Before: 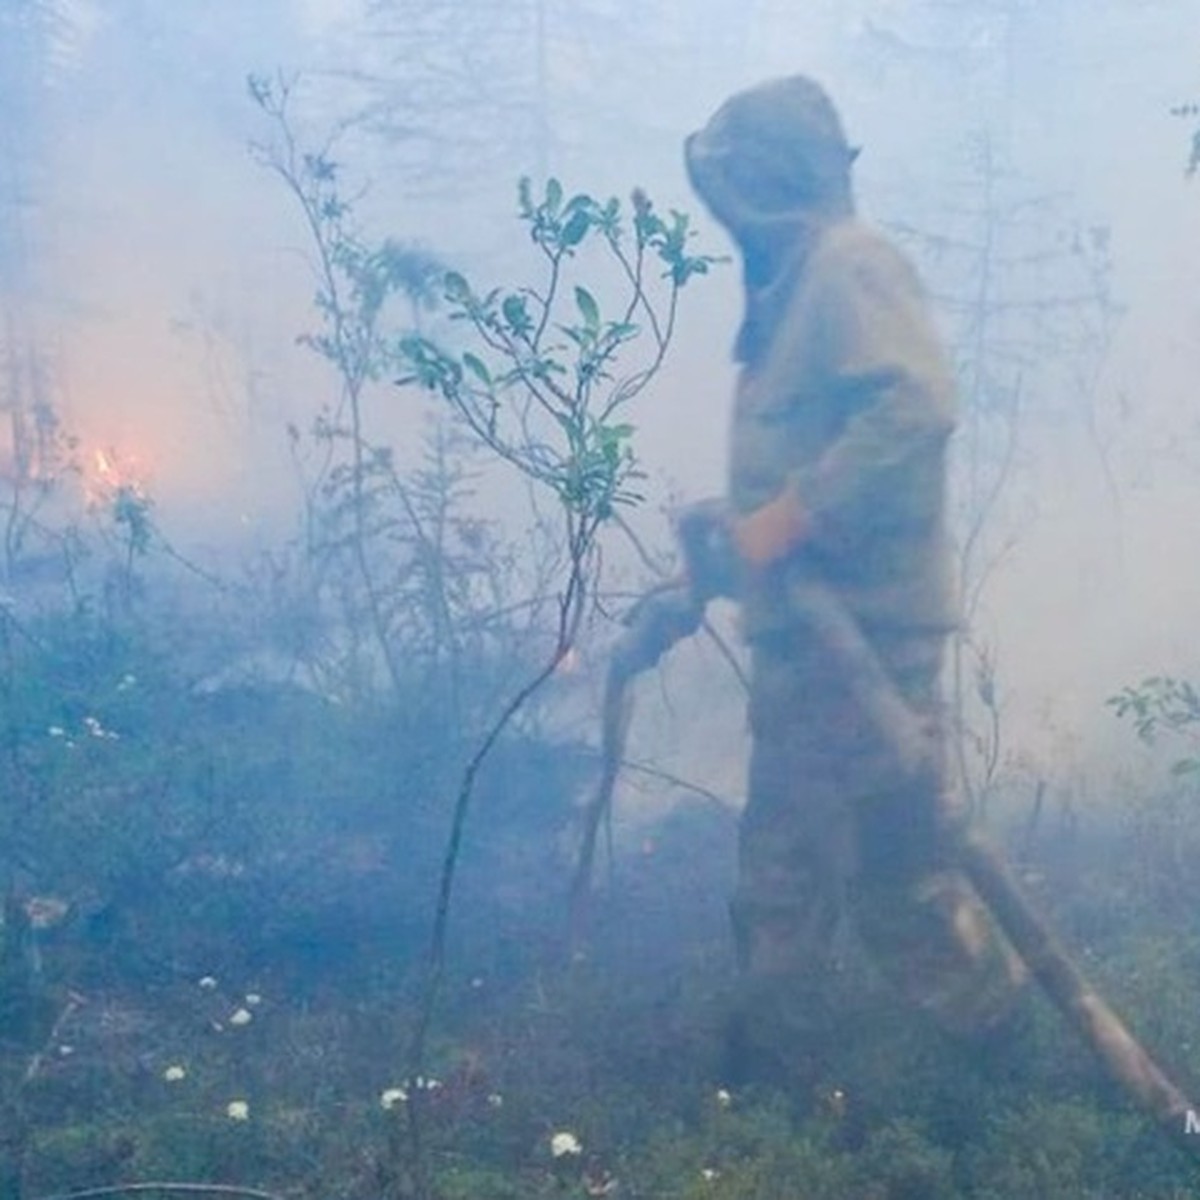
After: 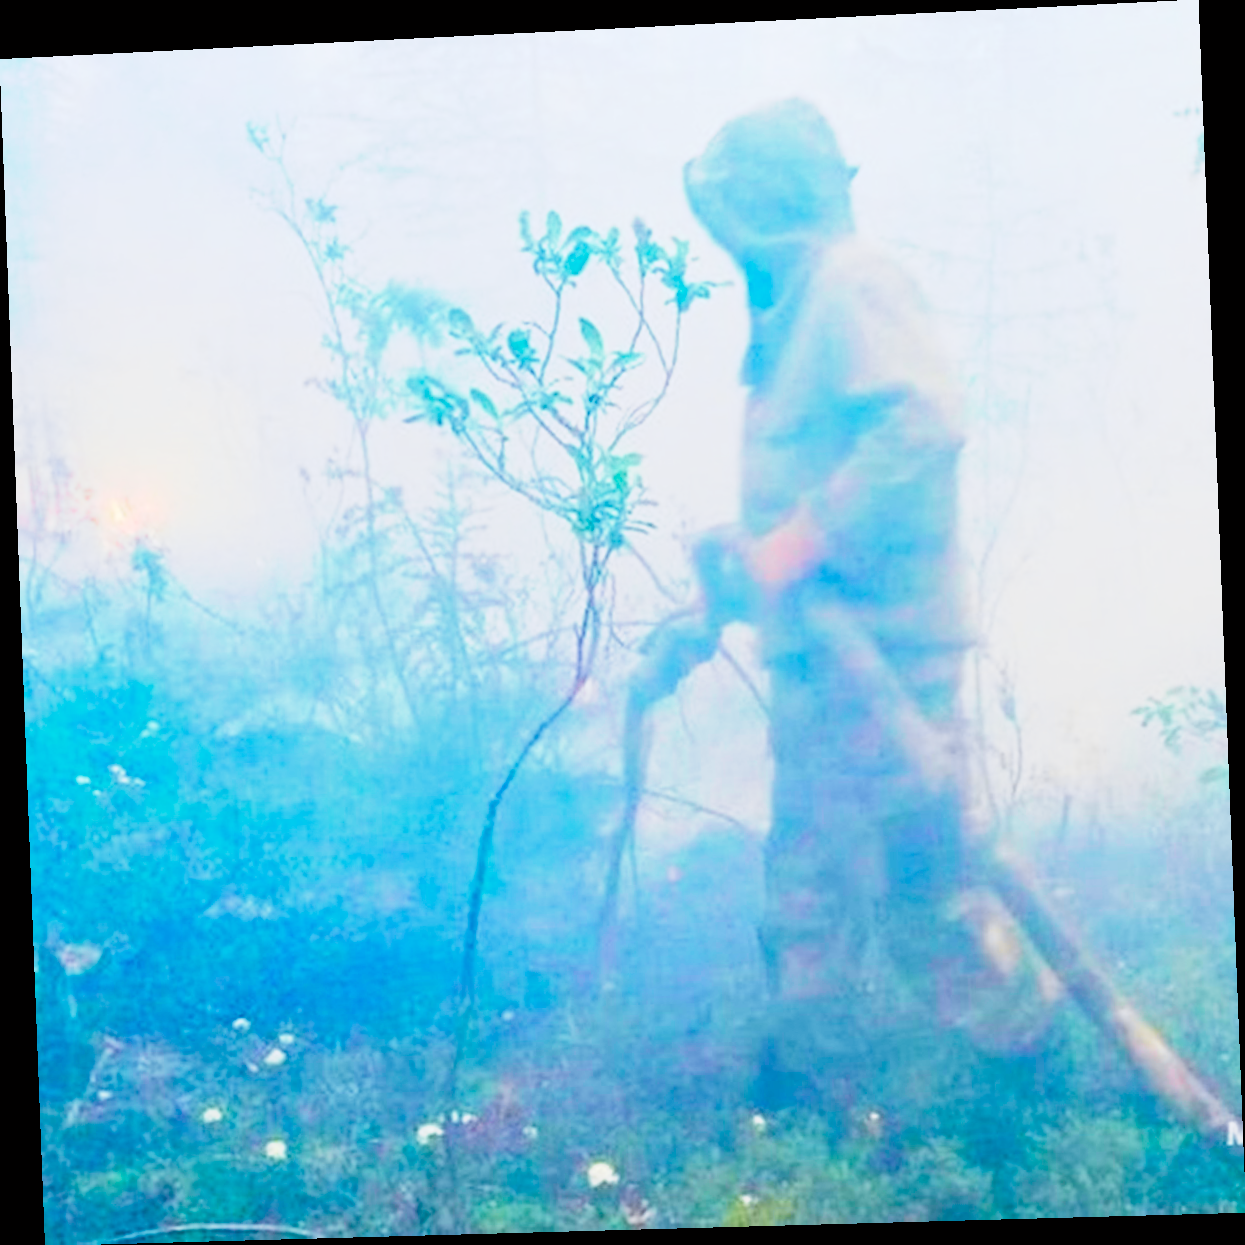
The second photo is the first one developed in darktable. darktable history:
velvia: strength 32%, mid-tones bias 0.2
exposure: black level correction 0, exposure 0.6 EV, compensate exposure bias true, compensate highlight preservation false
tone curve: curves: ch0 [(0.003, 0) (0.066, 0.031) (0.163, 0.112) (0.264, 0.238) (0.395, 0.421) (0.517, 0.56) (0.684, 0.734) (0.791, 0.814) (1, 1)]; ch1 [(0, 0) (0.164, 0.115) (0.337, 0.332) (0.39, 0.398) (0.464, 0.461) (0.501, 0.5) (0.507, 0.5) (0.534, 0.532) (0.577, 0.59) (0.652, 0.681) (0.733, 0.749) (0.811, 0.796) (1, 1)]; ch2 [(0, 0) (0.337, 0.382) (0.464, 0.476) (0.501, 0.502) (0.527, 0.54) (0.551, 0.565) (0.6, 0.59) (0.687, 0.675) (1, 1)], color space Lab, independent channels, preserve colors none
base curve: curves: ch0 [(0, 0) (0.088, 0.125) (0.176, 0.251) (0.354, 0.501) (0.613, 0.749) (1, 0.877)], preserve colors none
color balance rgb: perceptual saturation grading › global saturation 20%, perceptual saturation grading › highlights -25%, perceptual saturation grading › shadows 50.52%, global vibrance 40.24%
rotate and perspective: rotation -2.22°, lens shift (horizontal) -0.022, automatic cropping off
